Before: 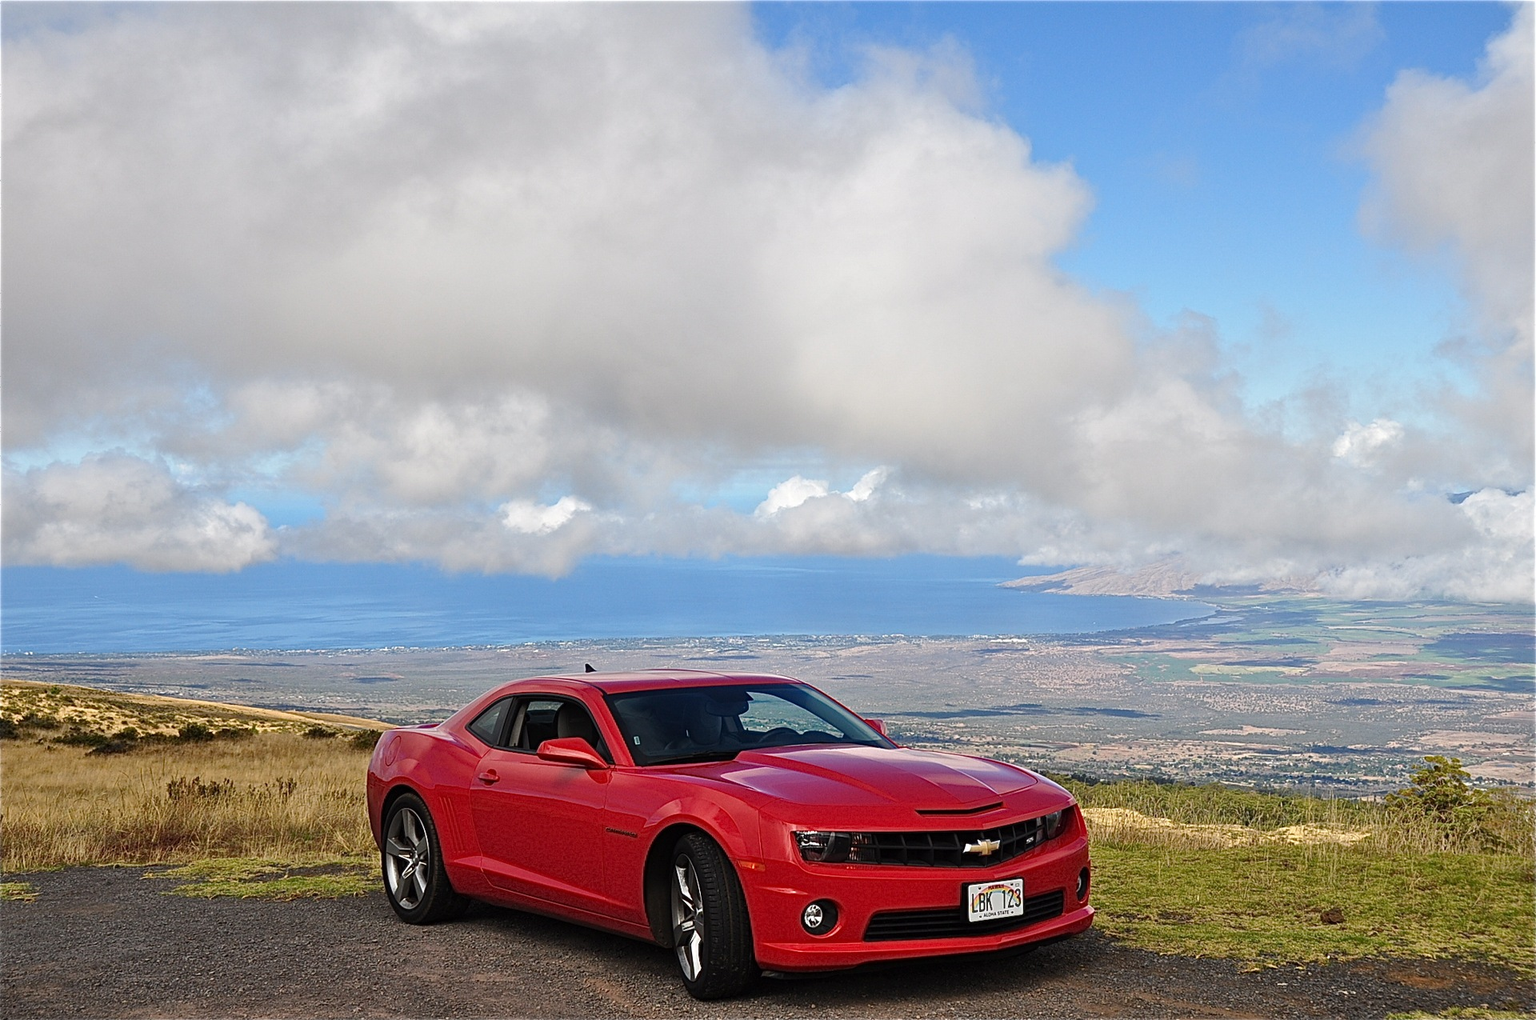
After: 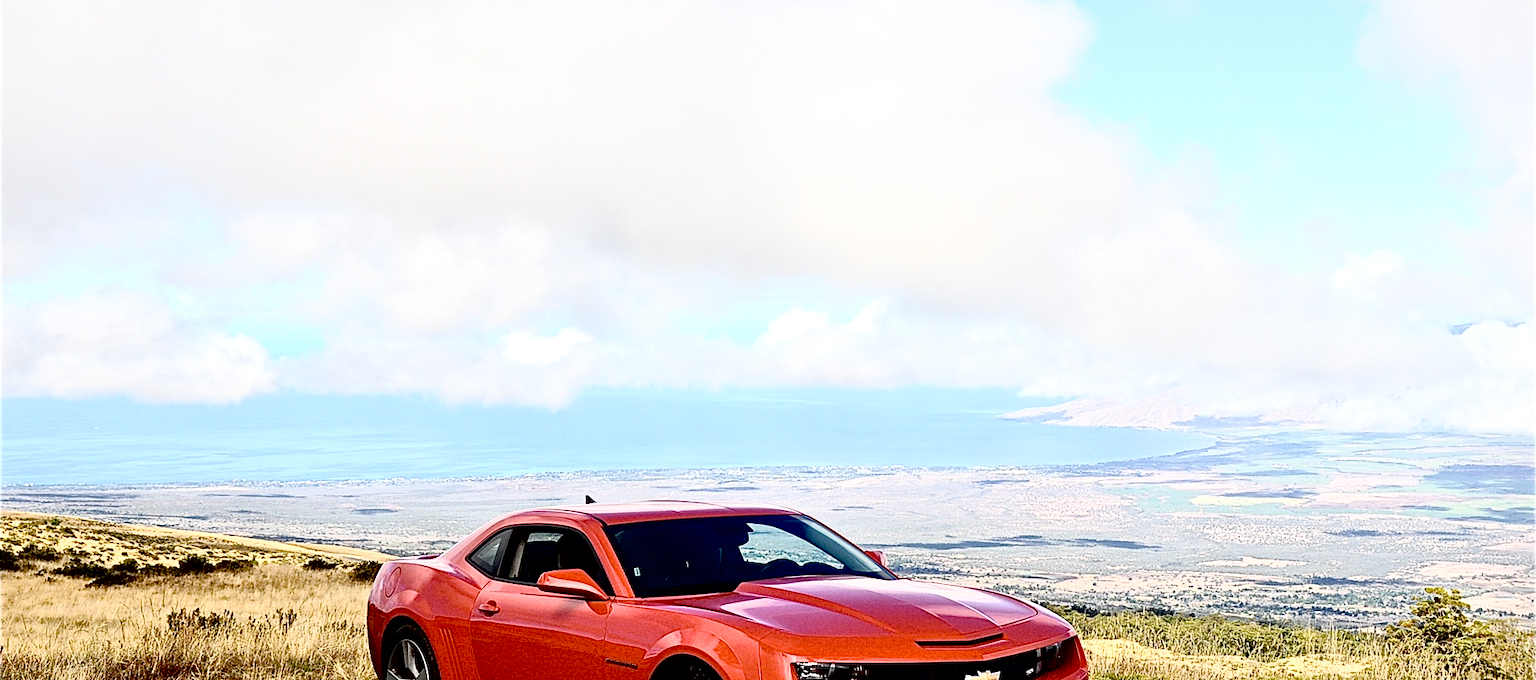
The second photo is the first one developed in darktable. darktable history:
crop: top 16.577%, bottom 16.699%
contrast brightness saturation: contrast 0.425, brightness 0.549, saturation -0.19
exposure: black level correction 0.03, exposure 0.333 EV, compensate exposure bias true, compensate highlight preservation false
local contrast: mode bilateral grid, contrast 20, coarseness 50, detail 120%, midtone range 0.2
